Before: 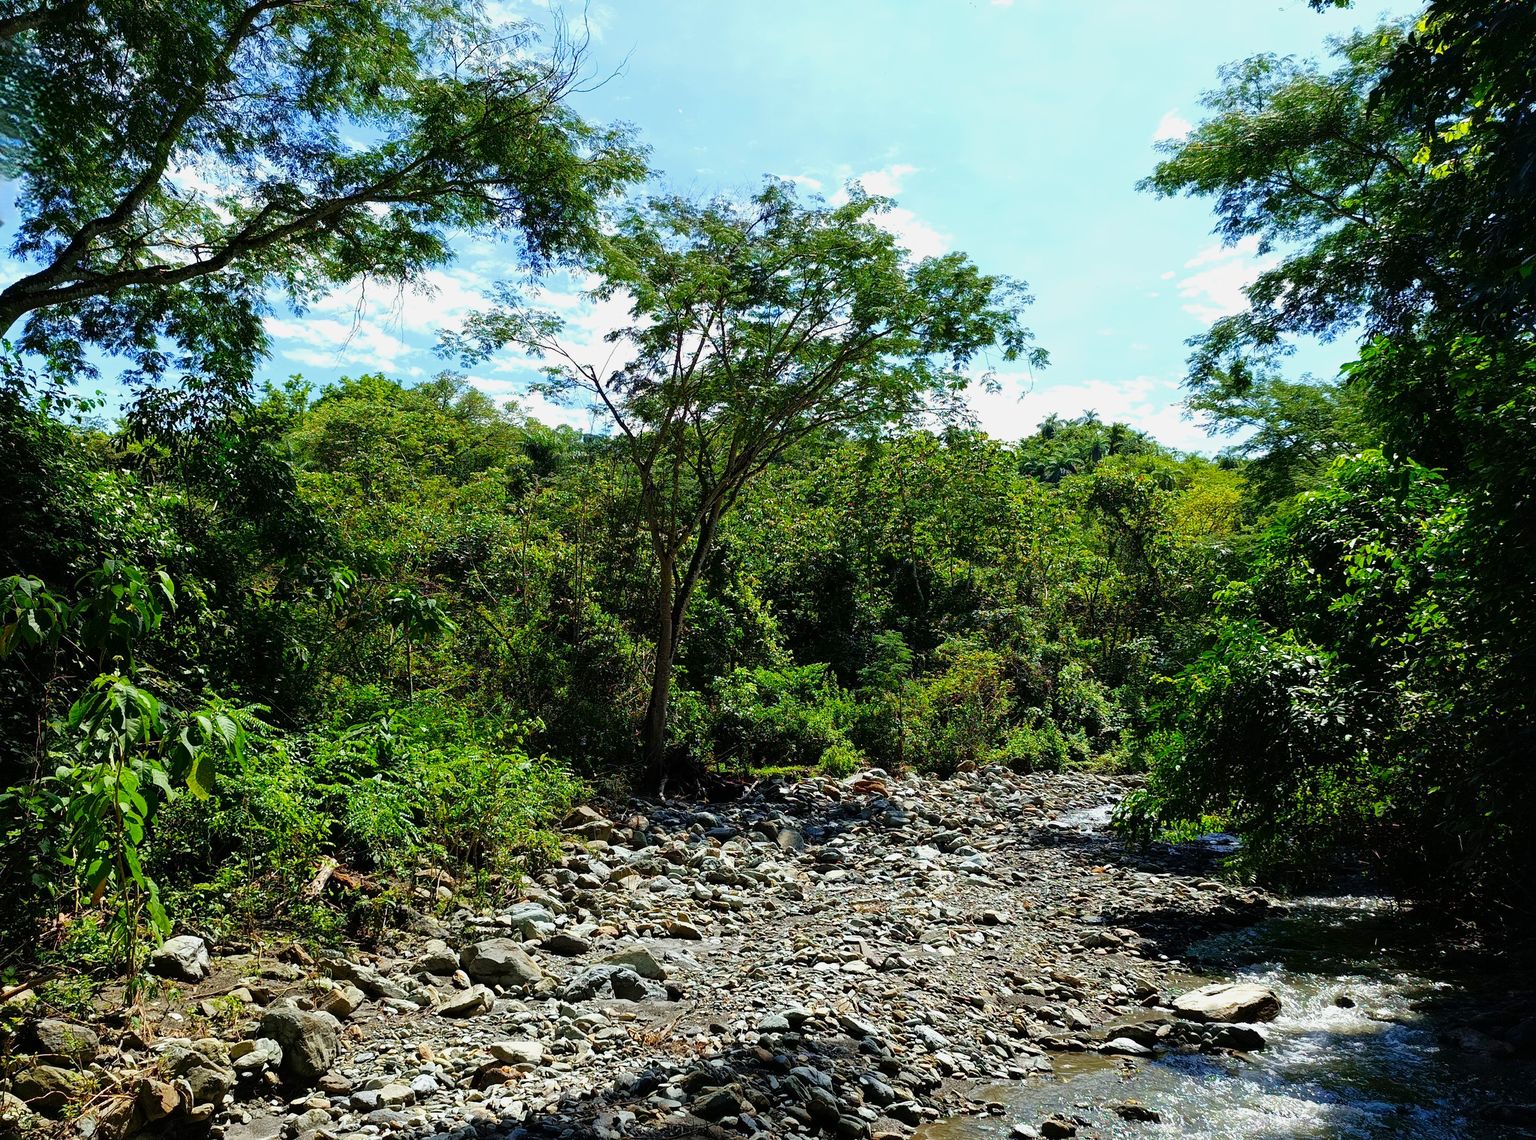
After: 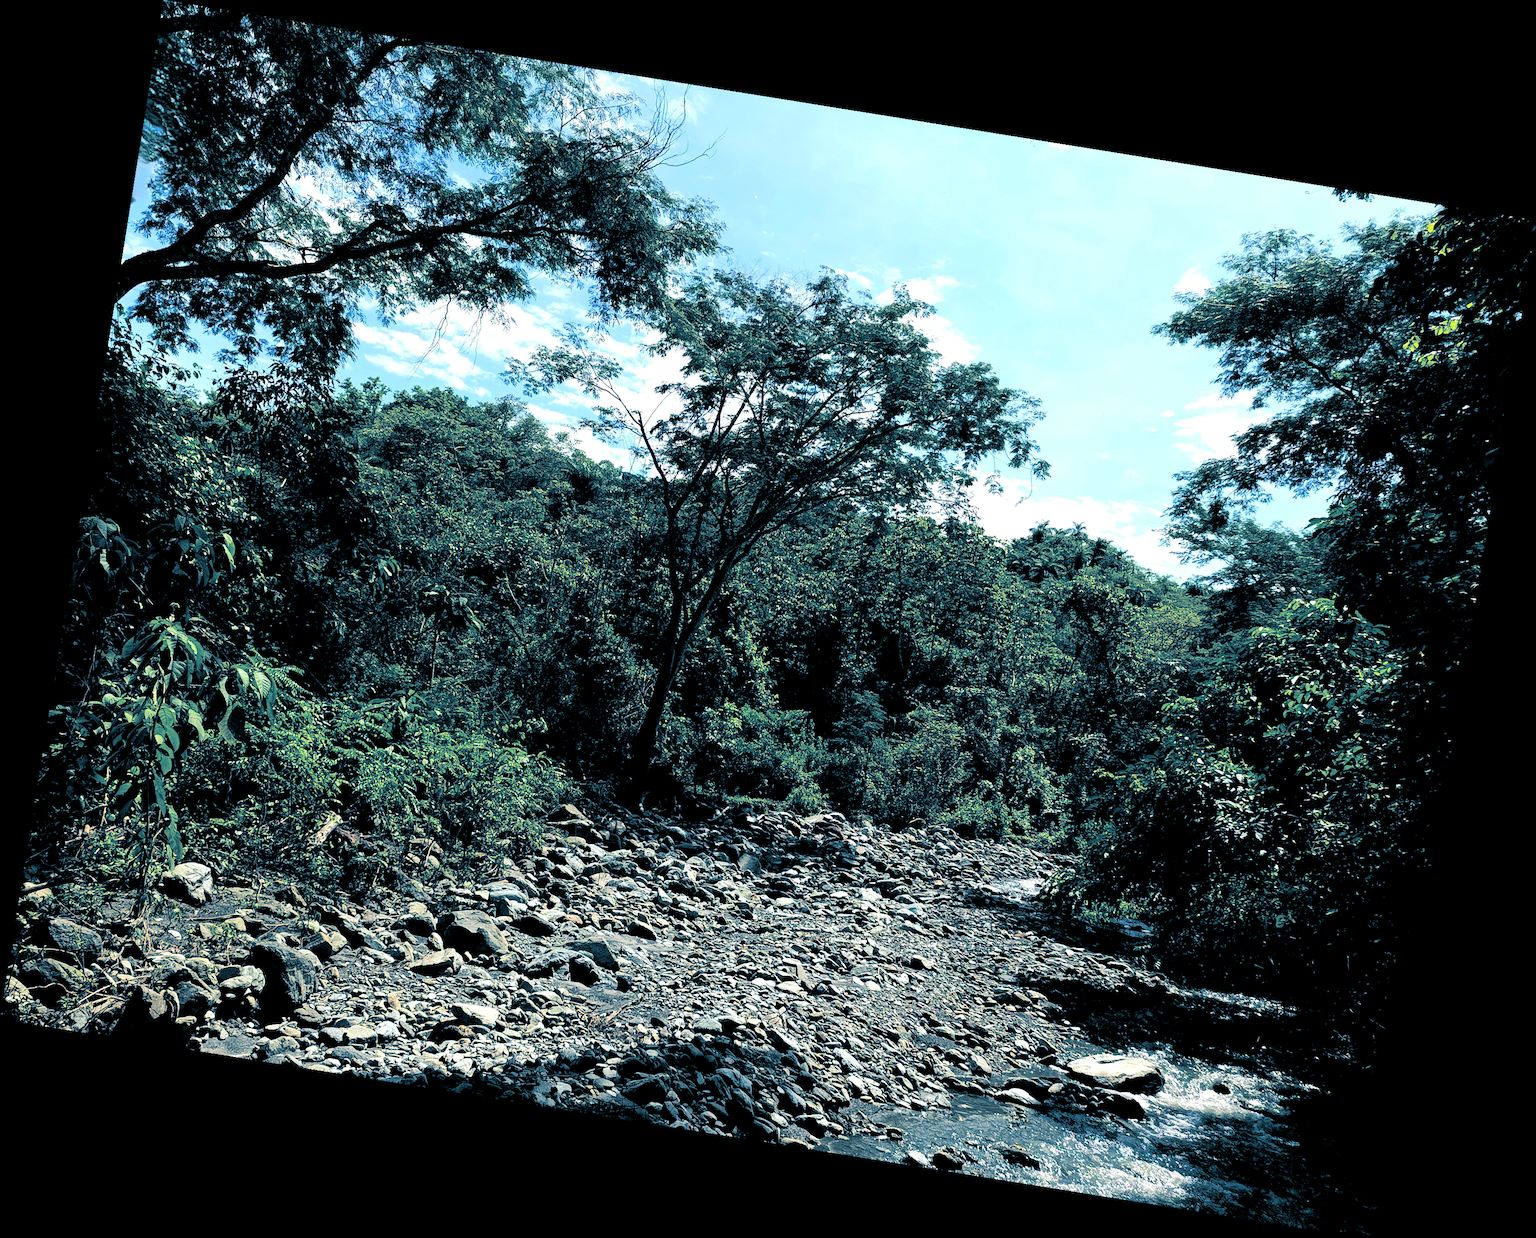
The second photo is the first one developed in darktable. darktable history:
exposure: black level correction 0.025, exposure 0.182 EV, compensate highlight preservation false
color balance: output saturation 98.5%
rotate and perspective: rotation 9.12°, automatic cropping off
split-toning: shadows › hue 212.4°, balance -70
